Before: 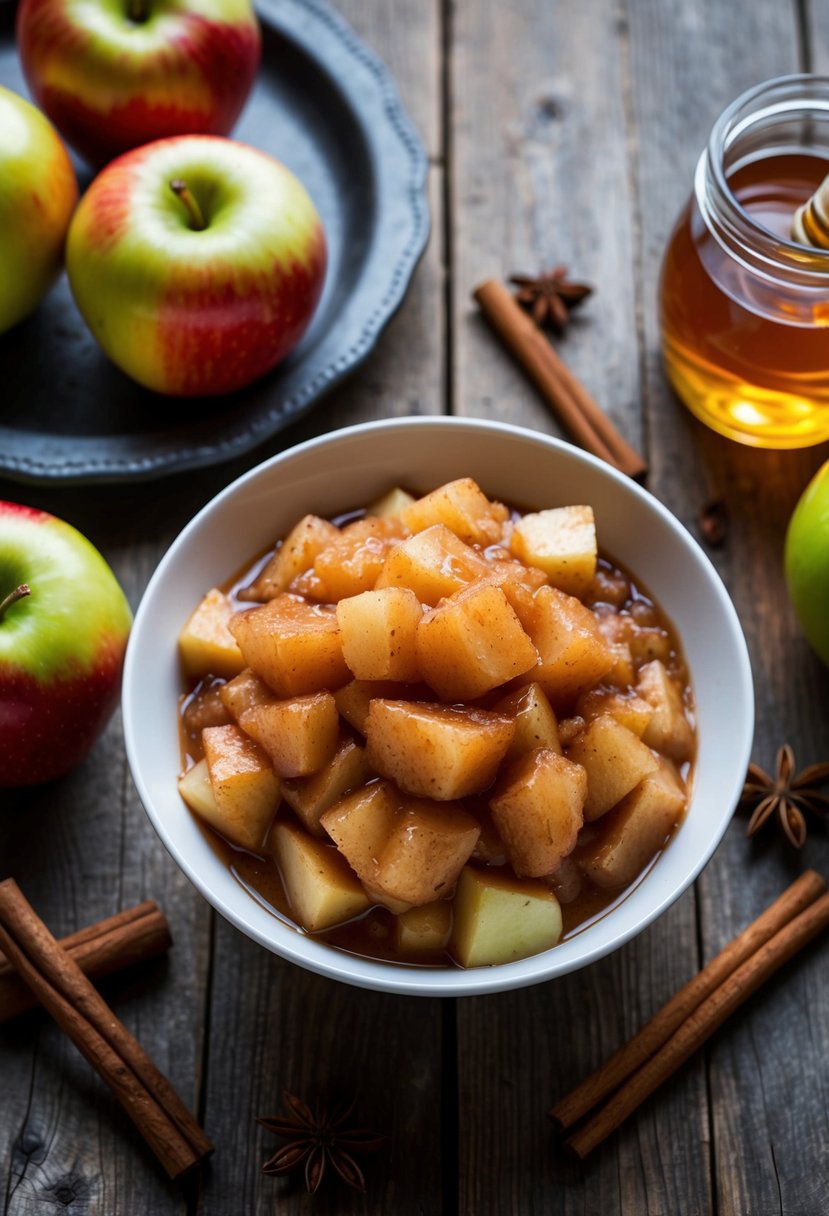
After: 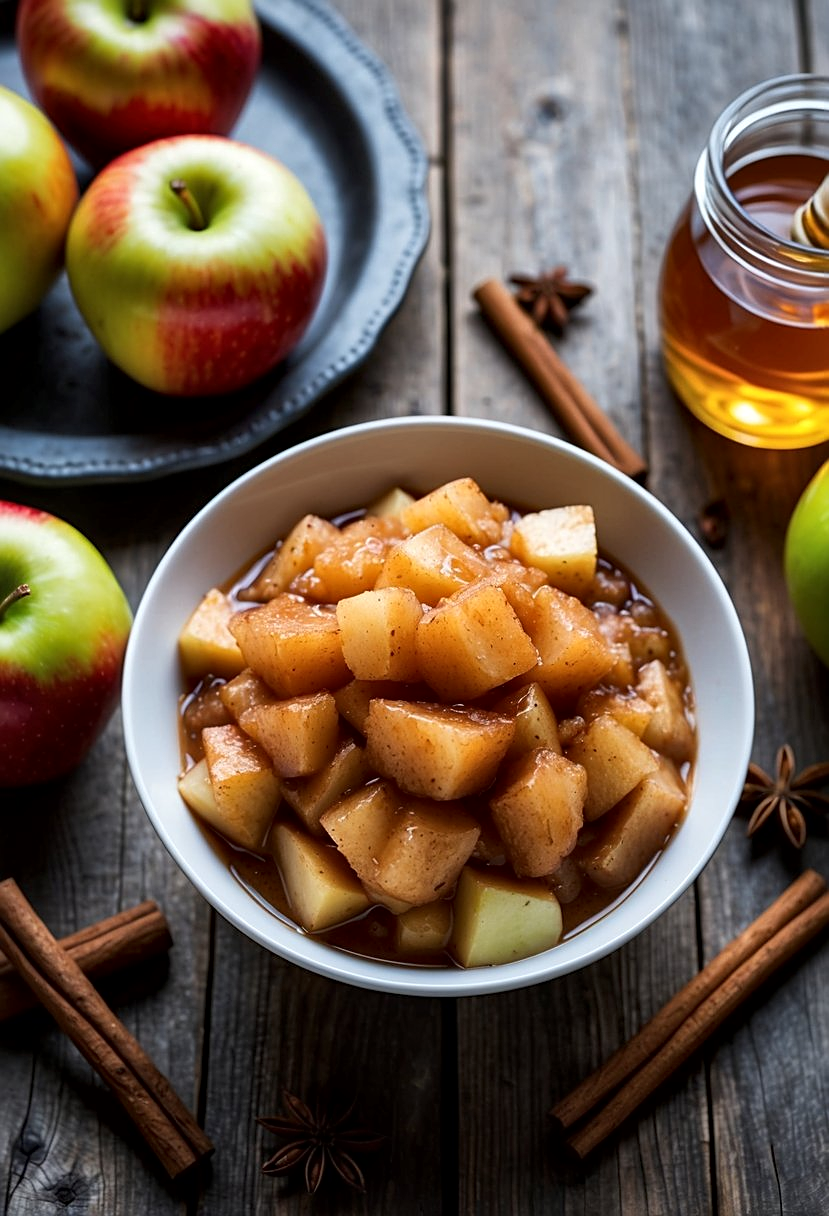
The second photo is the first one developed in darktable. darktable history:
local contrast: mode bilateral grid, contrast 19, coarseness 51, detail 138%, midtone range 0.2
sharpen: radius 1.955
